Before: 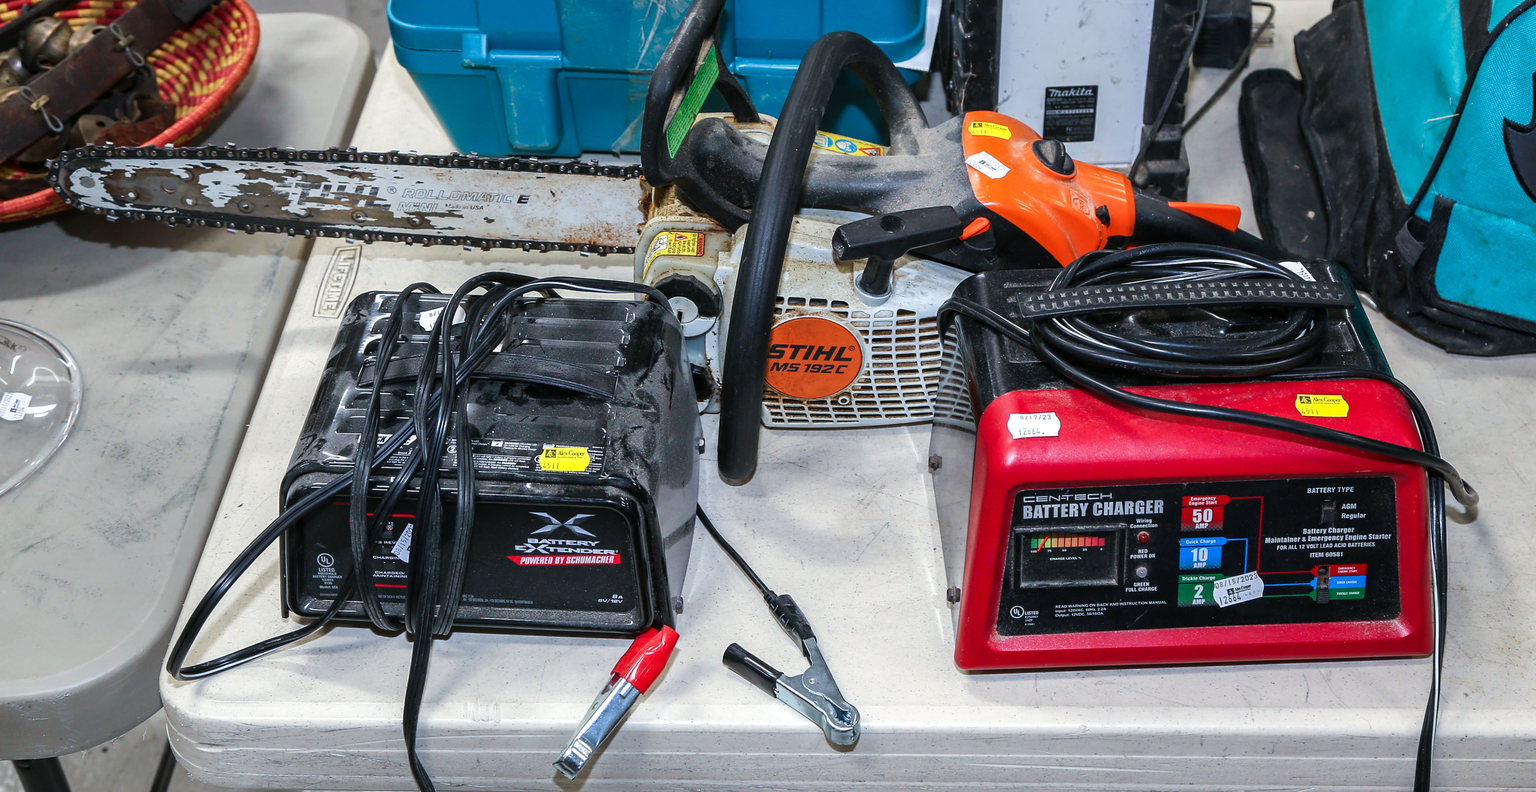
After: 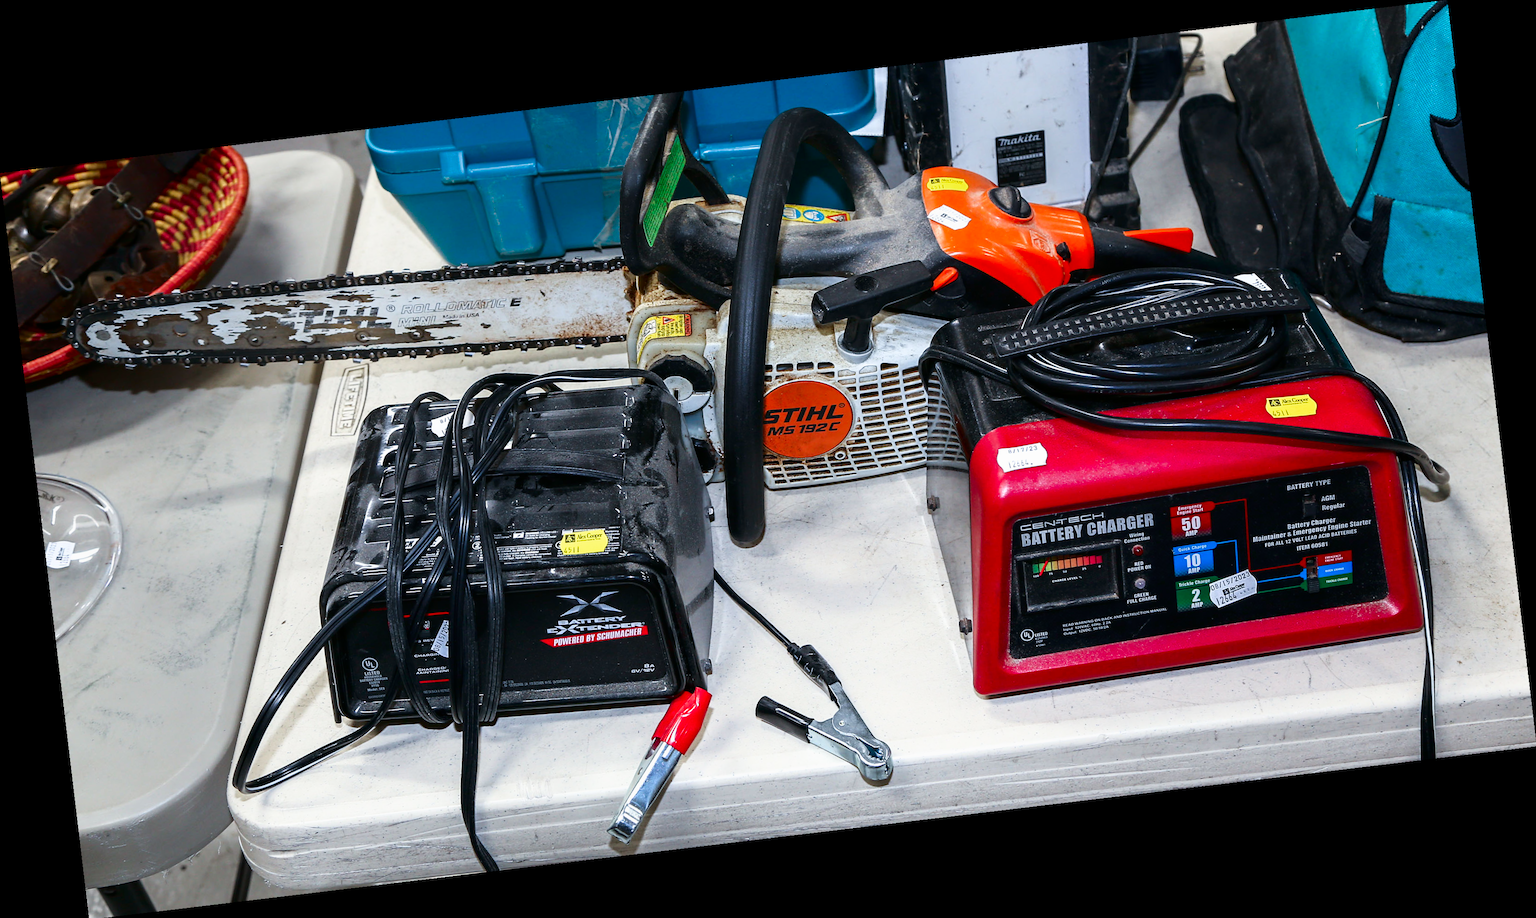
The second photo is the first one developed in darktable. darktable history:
rotate and perspective: rotation -6.83°, automatic cropping off
tone equalizer: on, module defaults
shadows and highlights: shadows -62.32, white point adjustment -5.22, highlights 61.59
vibrance: vibrance 60%
